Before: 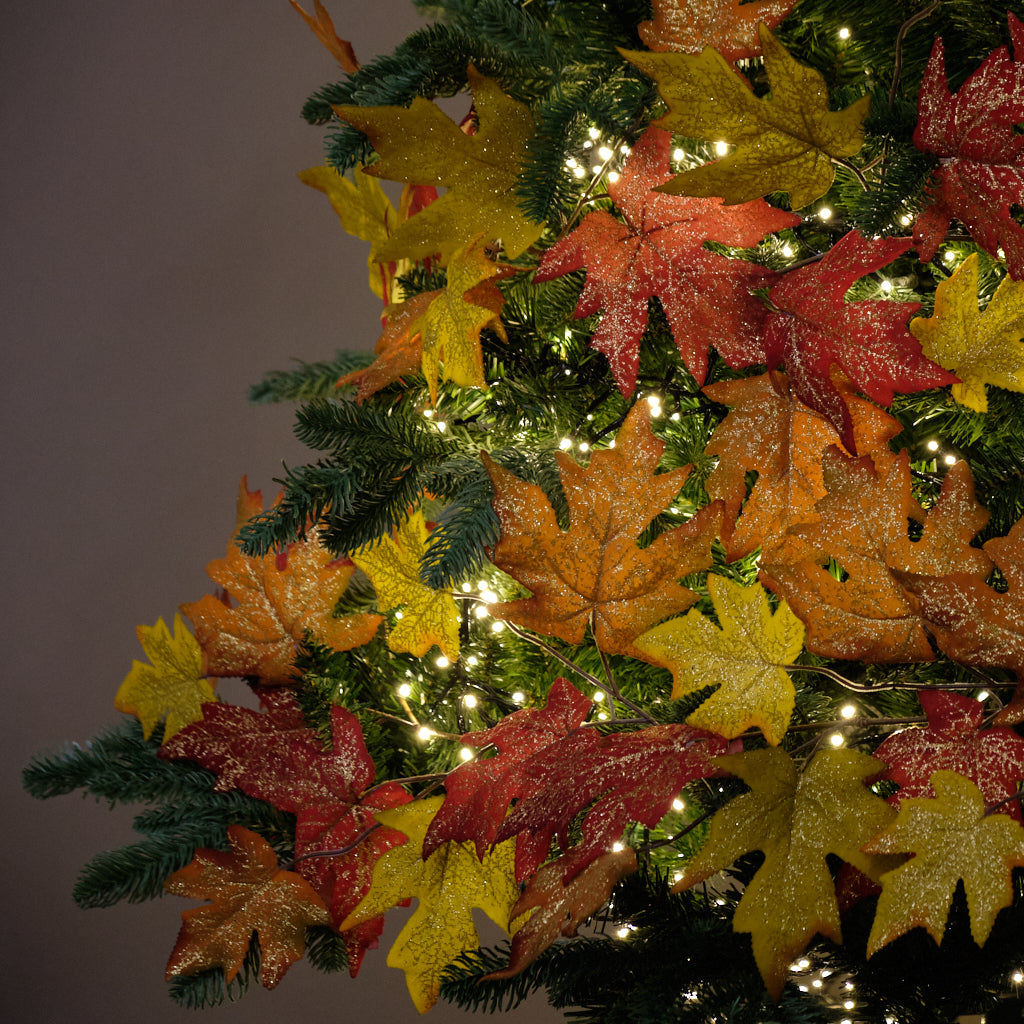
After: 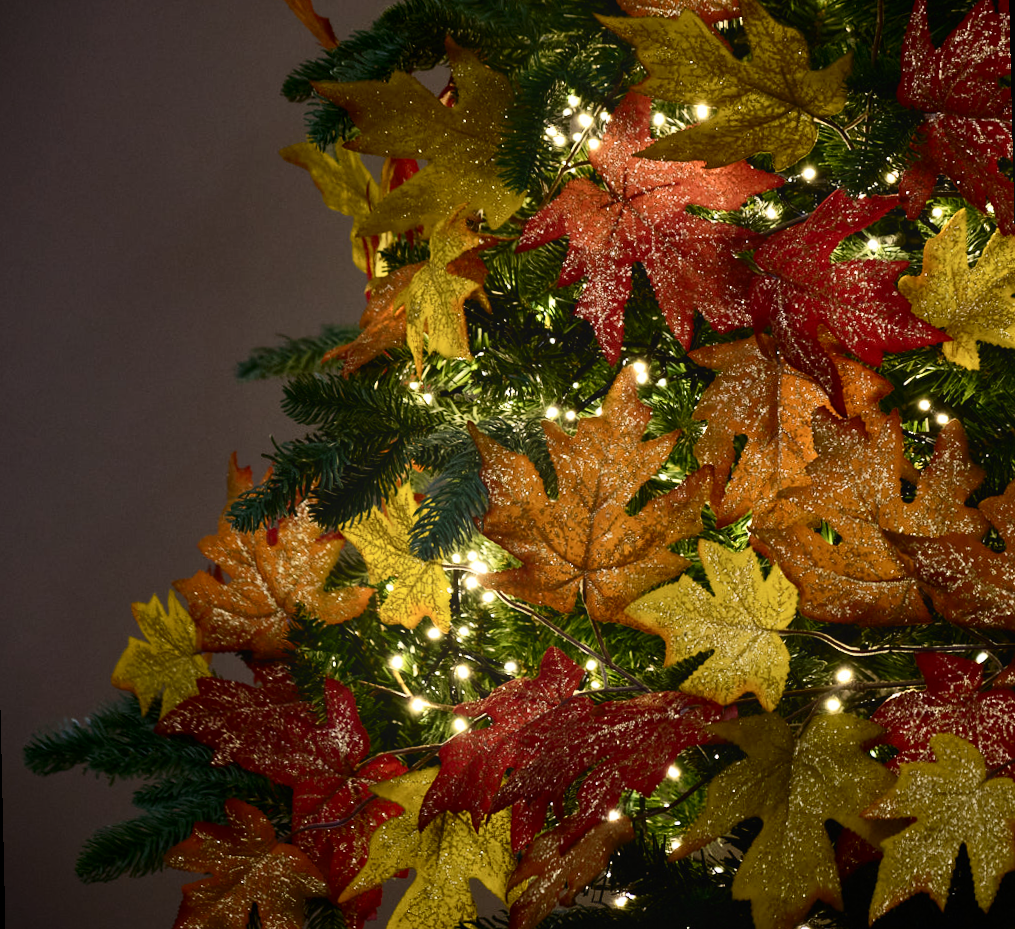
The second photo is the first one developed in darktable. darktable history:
rotate and perspective: rotation -1.32°, lens shift (horizontal) -0.031, crop left 0.015, crop right 0.985, crop top 0.047, crop bottom 0.982
bloom: on, module defaults
contrast brightness saturation: contrast 0.28
white balance: emerald 1
crop and rotate: top 0%, bottom 5.097%
